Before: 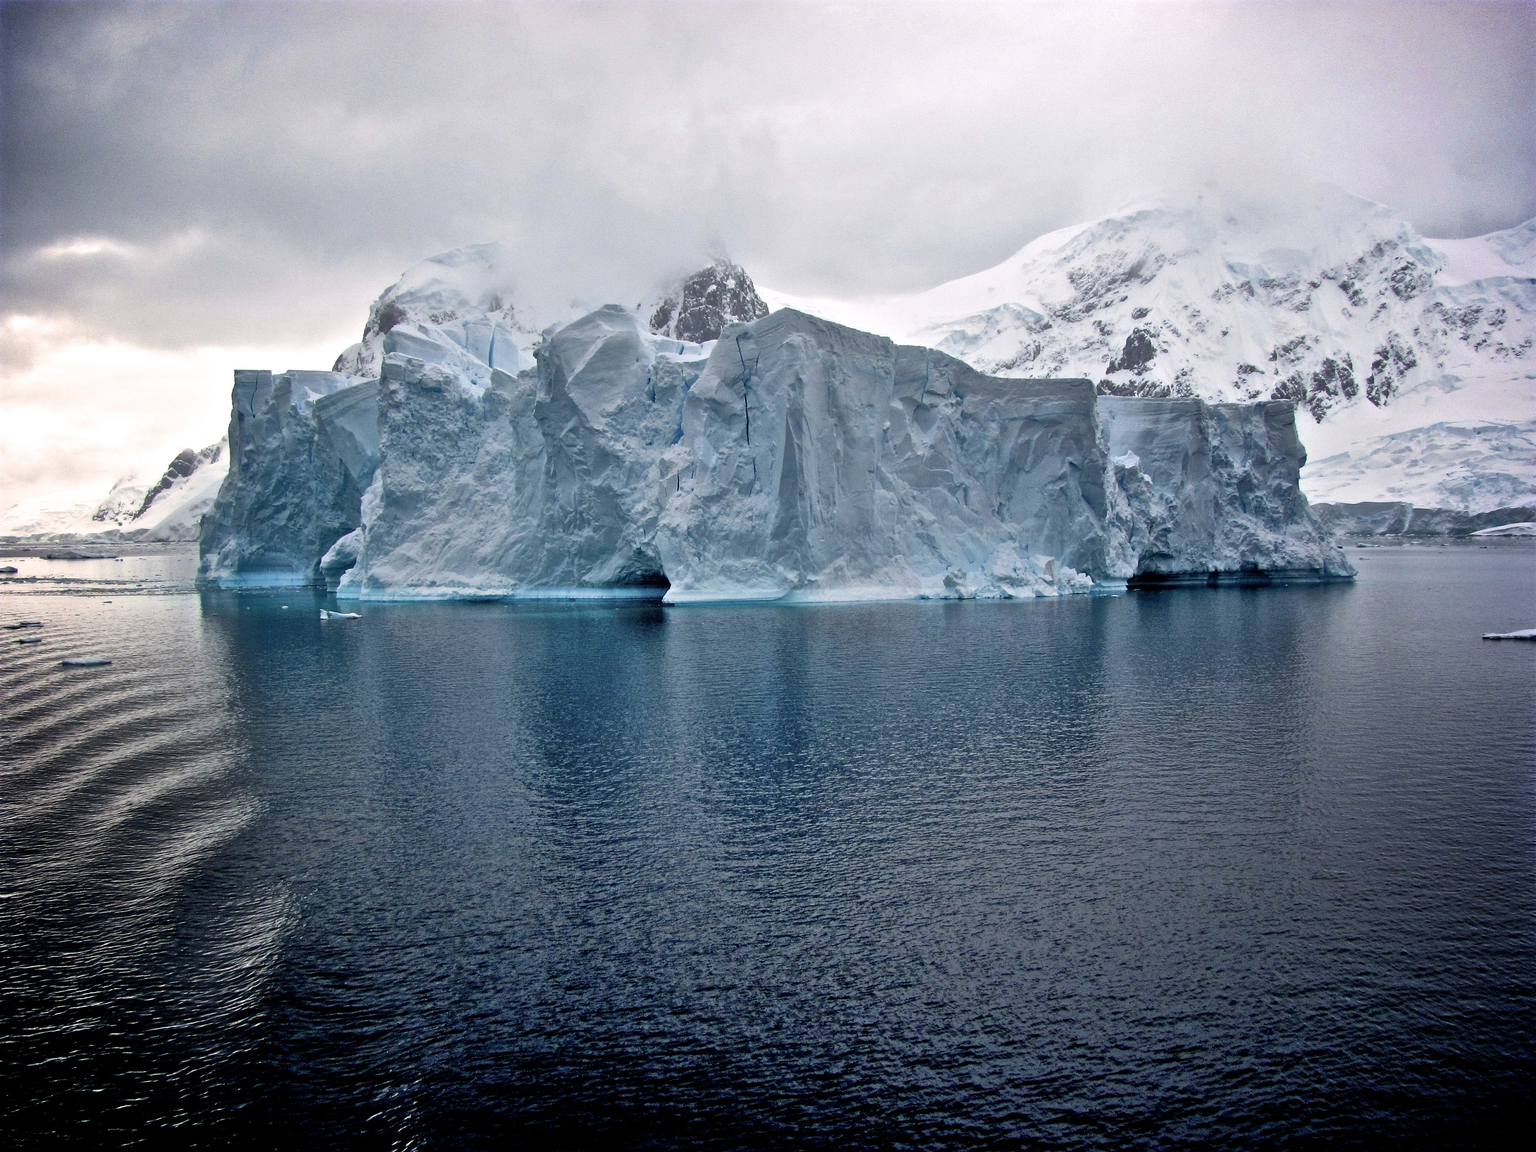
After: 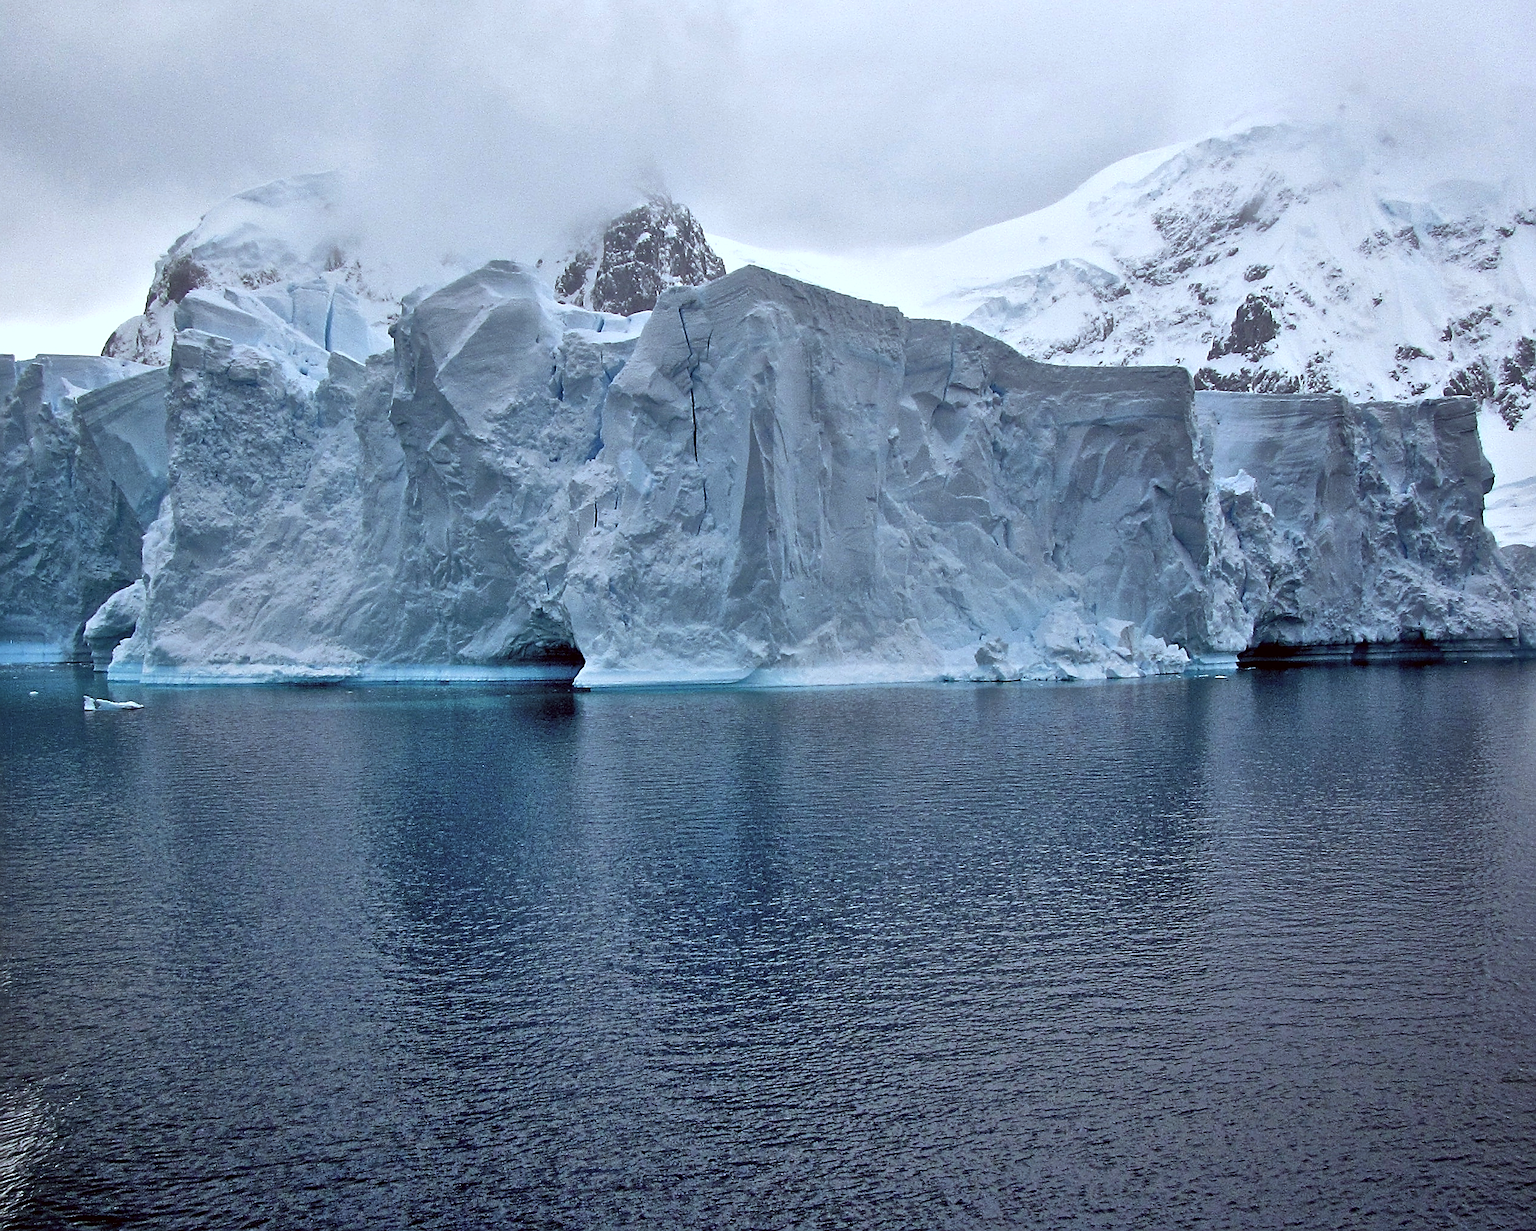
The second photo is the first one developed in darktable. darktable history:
sharpen: on, module defaults
color correction: highlights a* -4.98, highlights b* -3.76, shadows a* 3.83, shadows b* 4.08
crop and rotate: left 17.046%, top 10.659%, right 12.989%, bottom 14.553%
white balance: red 0.984, blue 1.059
